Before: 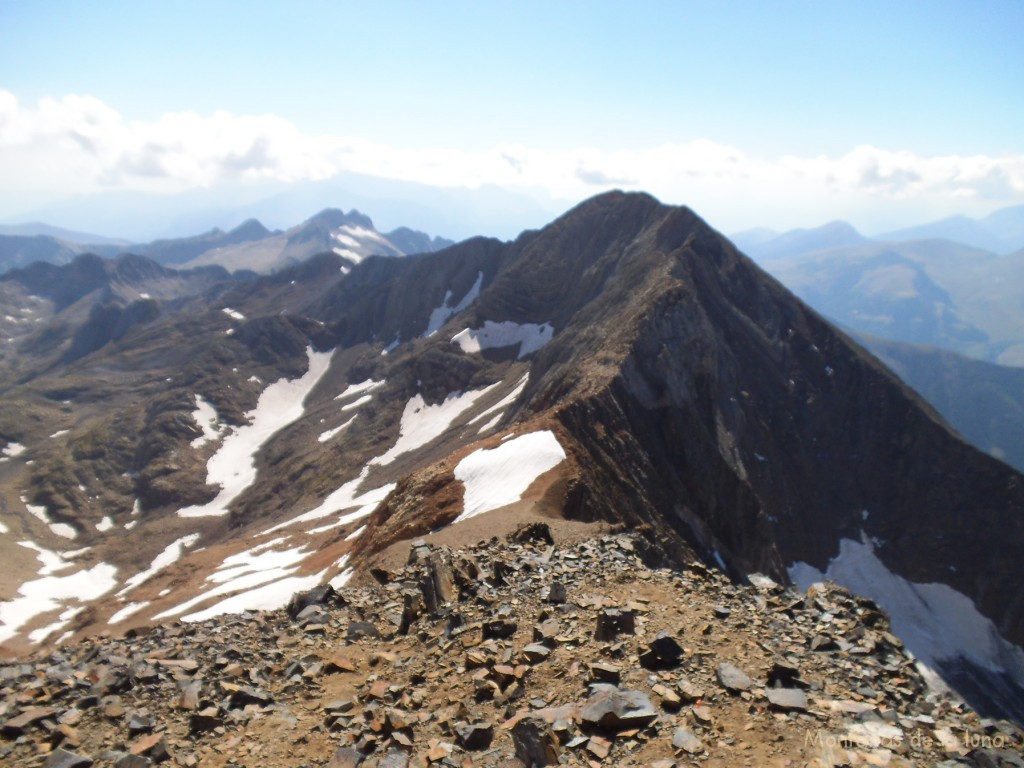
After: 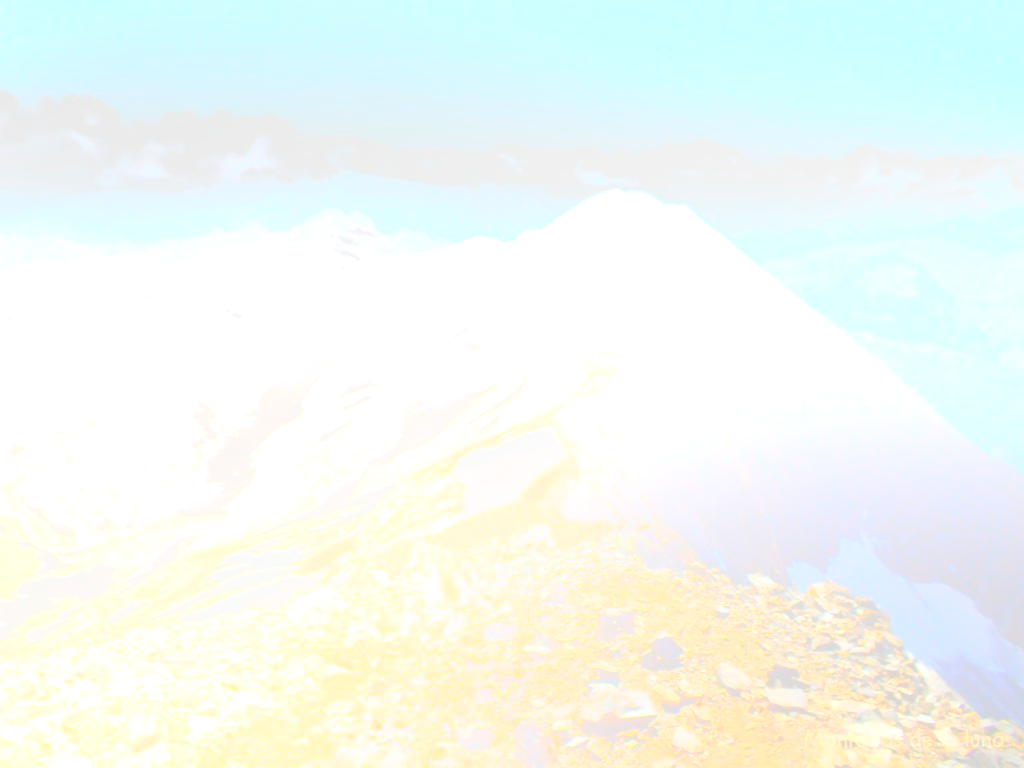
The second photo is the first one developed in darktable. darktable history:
bloom: size 70%, threshold 25%, strength 70%
exposure: black level correction 0, exposure 0.7 EV, compensate exposure bias true, compensate highlight preservation false
